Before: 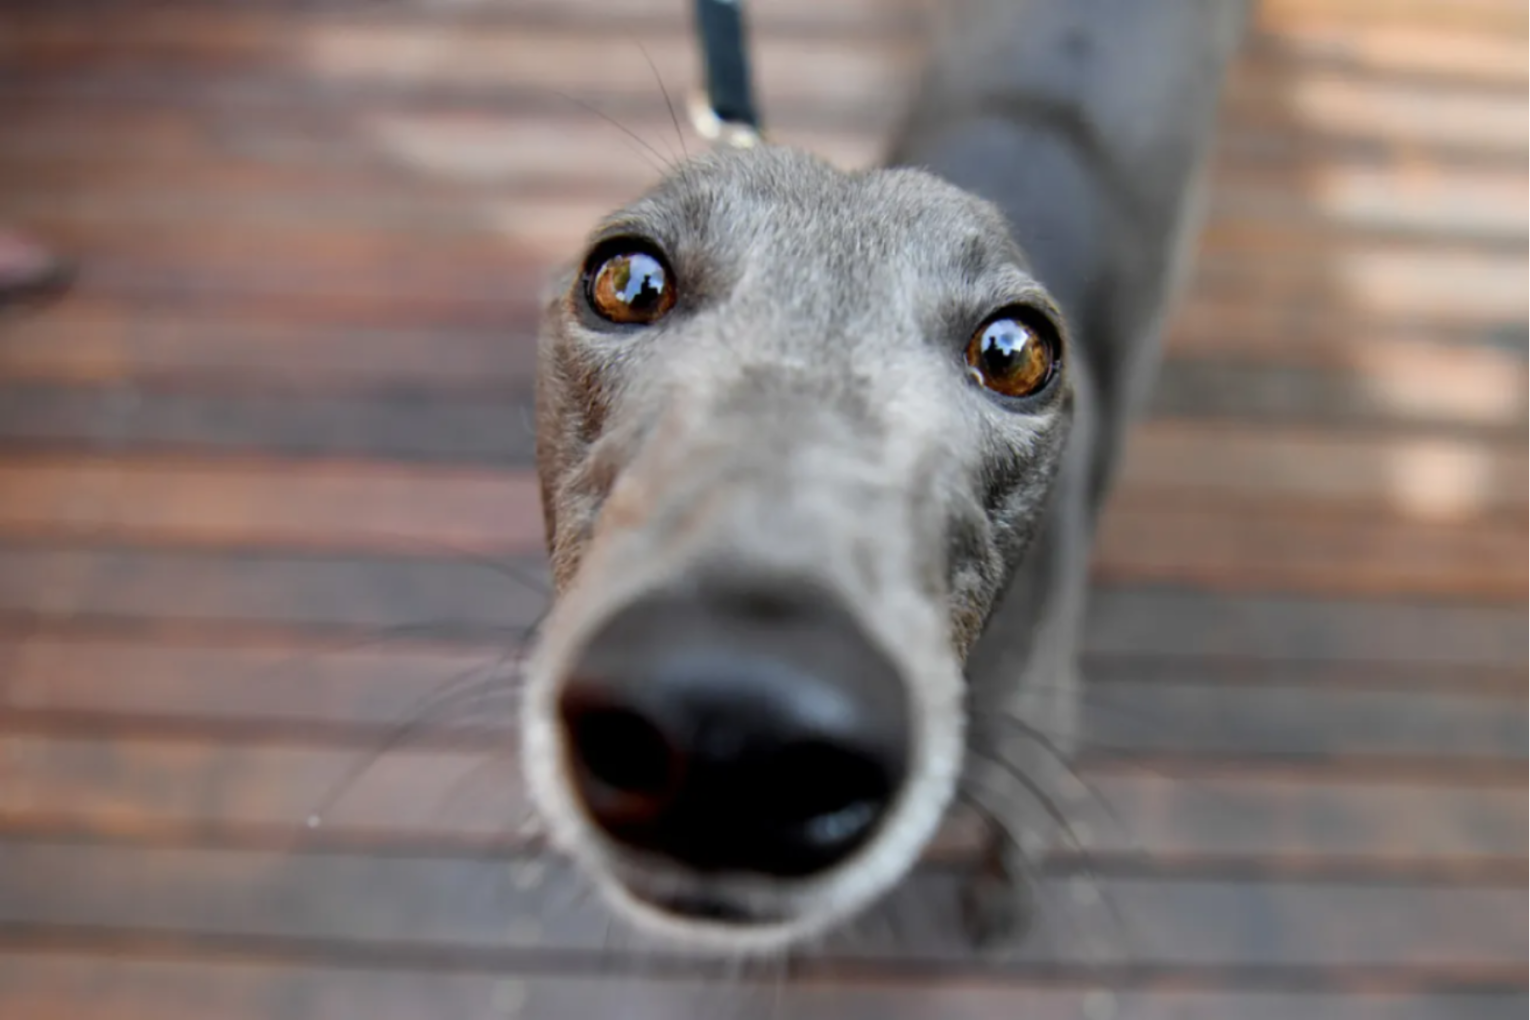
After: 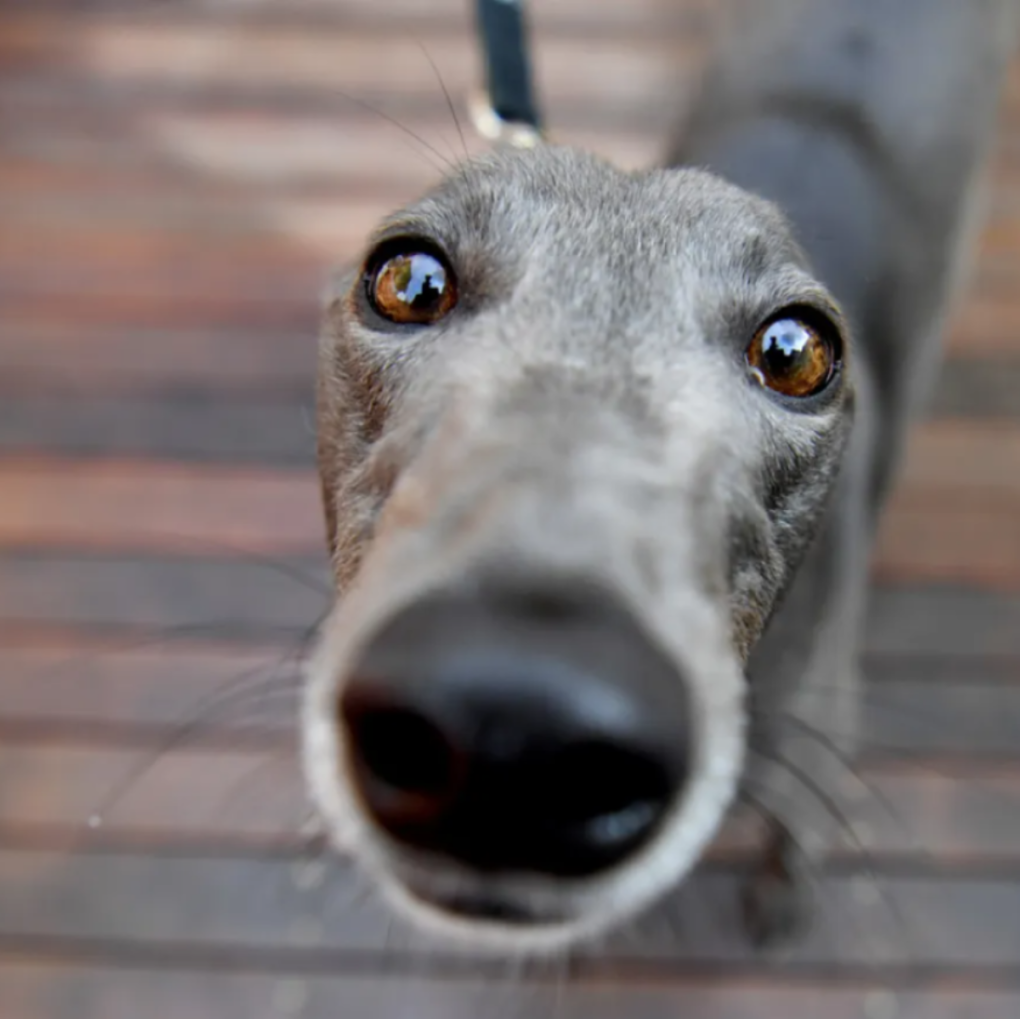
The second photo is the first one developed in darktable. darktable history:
crop and rotate: left 14.363%, right 18.925%
